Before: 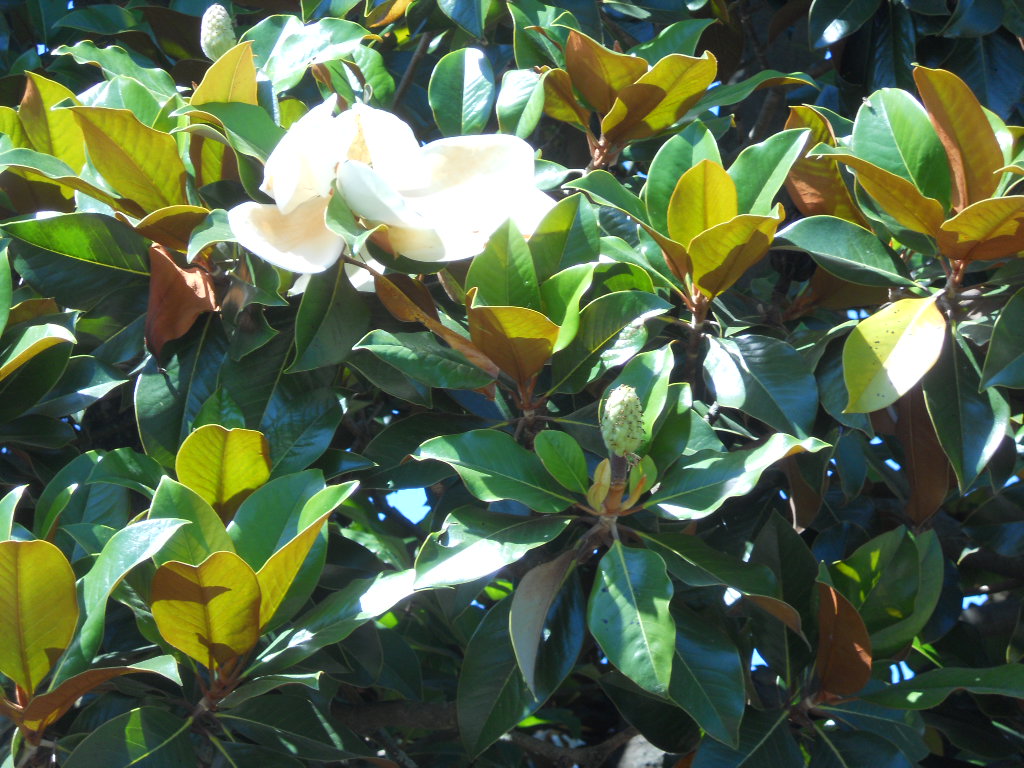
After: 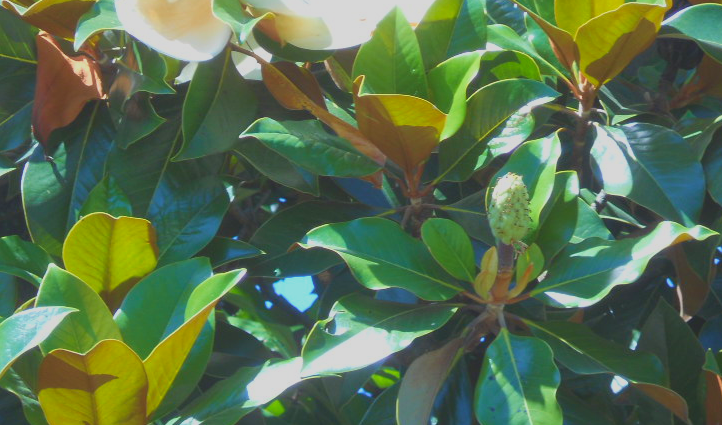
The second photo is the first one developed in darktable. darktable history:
crop: left 11.123%, top 27.61%, right 18.3%, bottom 17.034%
contrast brightness saturation: contrast -0.28
velvia: on, module defaults
